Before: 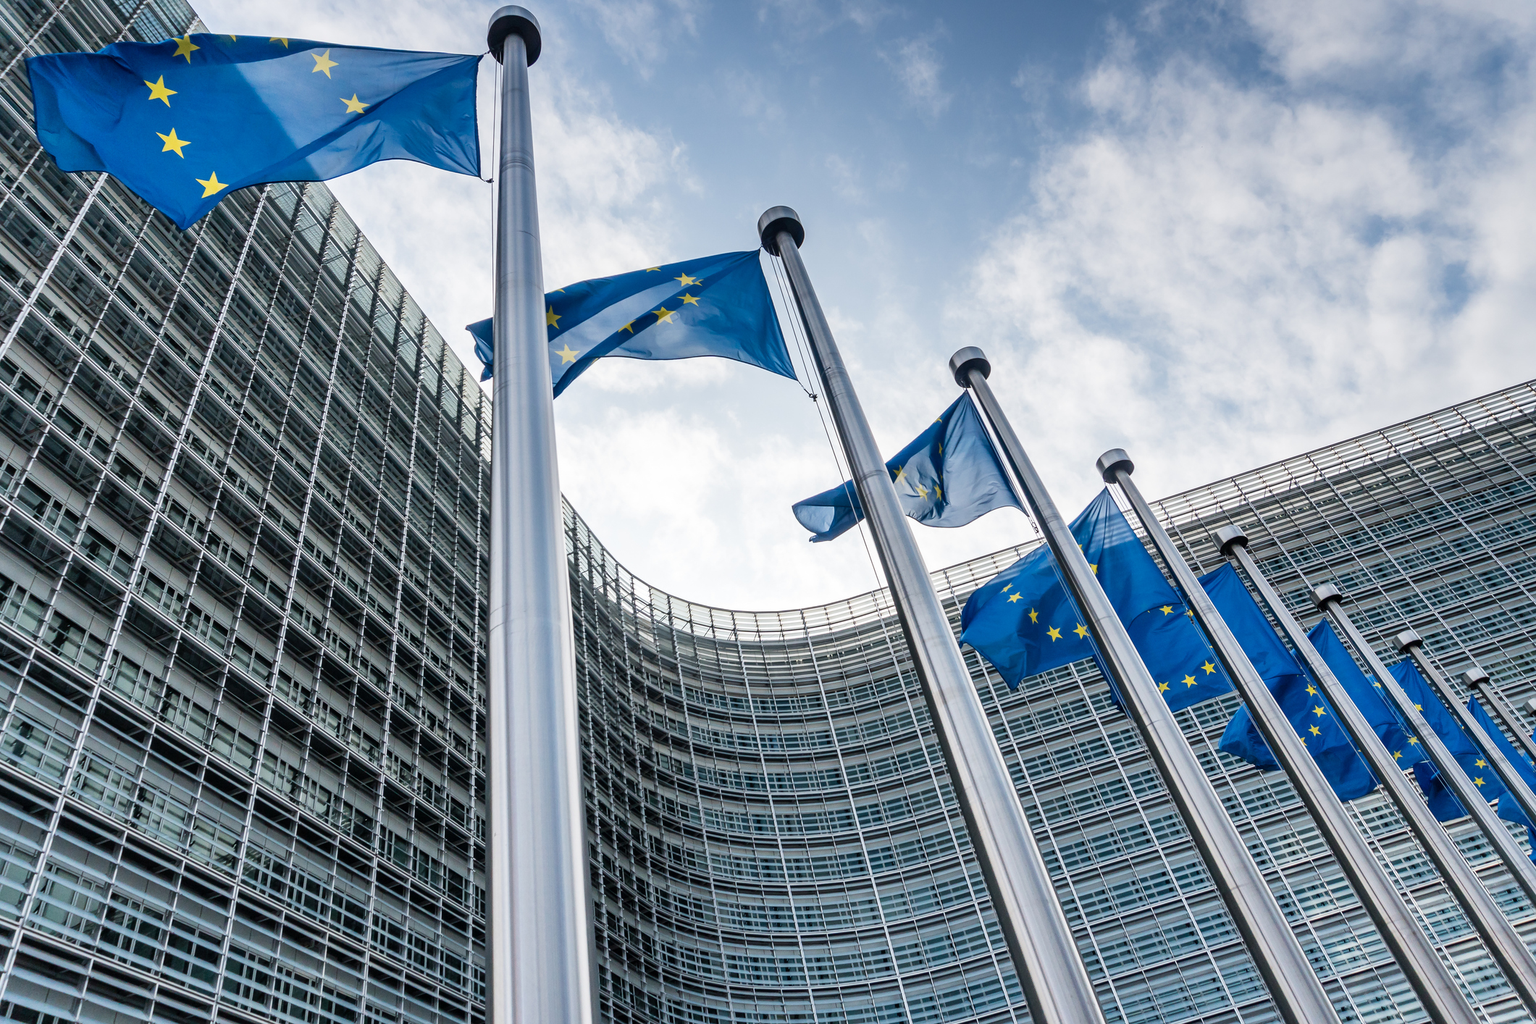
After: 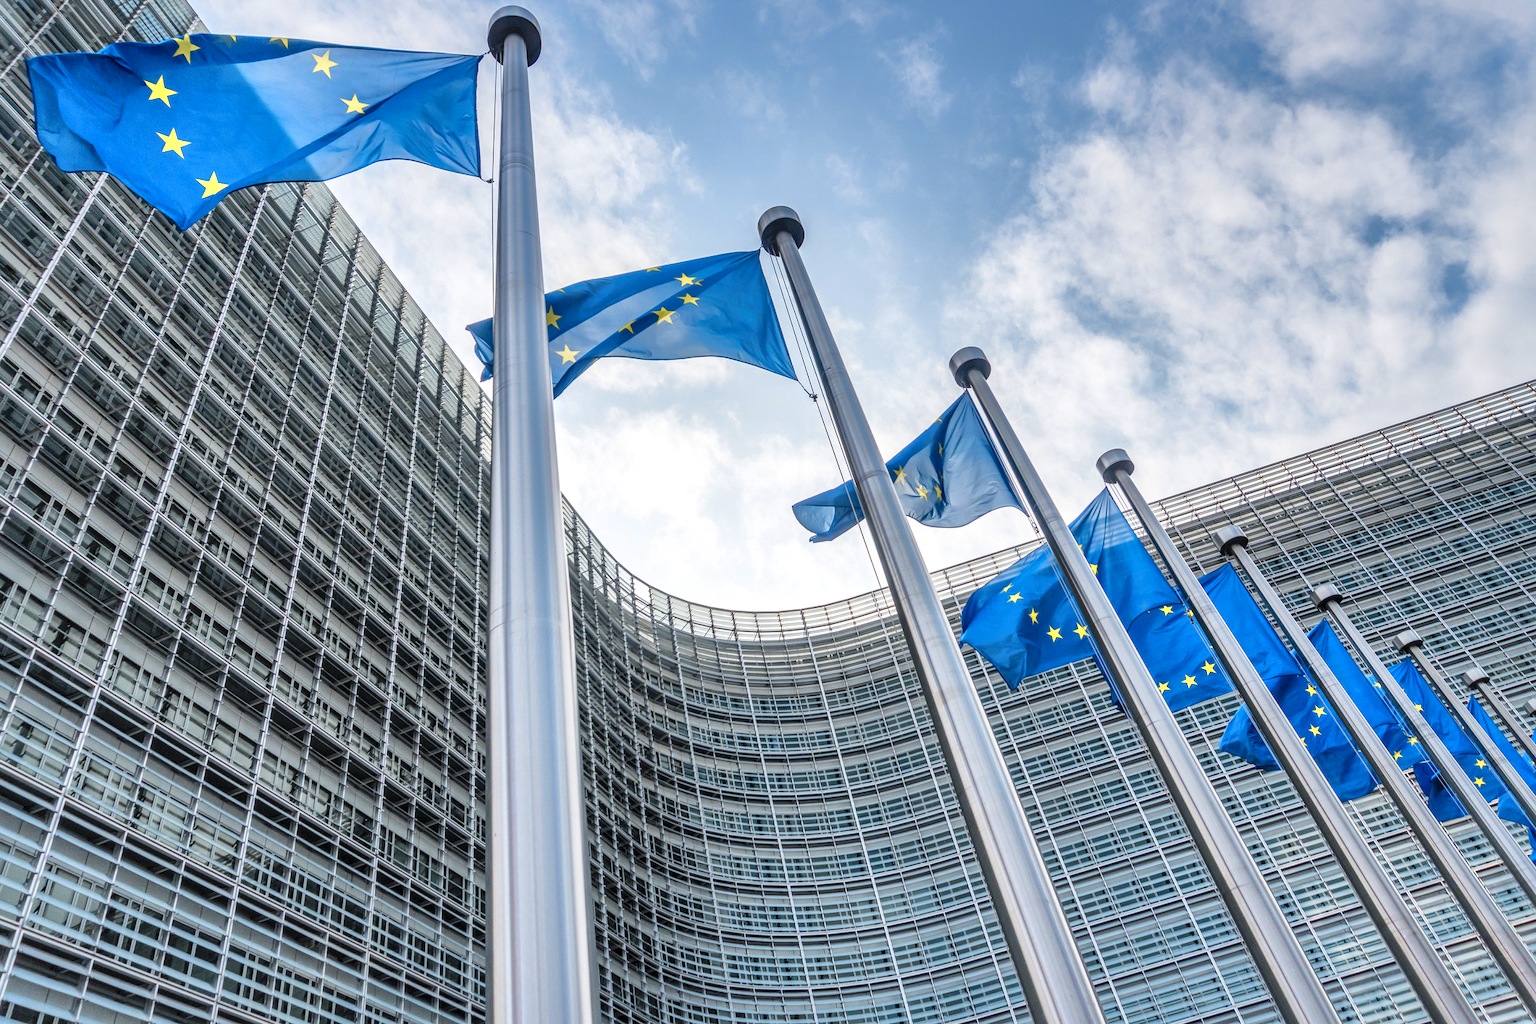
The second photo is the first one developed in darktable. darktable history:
contrast brightness saturation: contrast 0.14, brightness 0.21
local contrast: on, module defaults
shadows and highlights: shadows 40, highlights -60
color zones: curves: ch0 [(0.004, 0.305) (0.261, 0.623) (0.389, 0.399) (0.708, 0.571) (0.947, 0.34)]; ch1 [(0.025, 0.645) (0.229, 0.584) (0.326, 0.551) (0.484, 0.262) (0.757, 0.643)]
